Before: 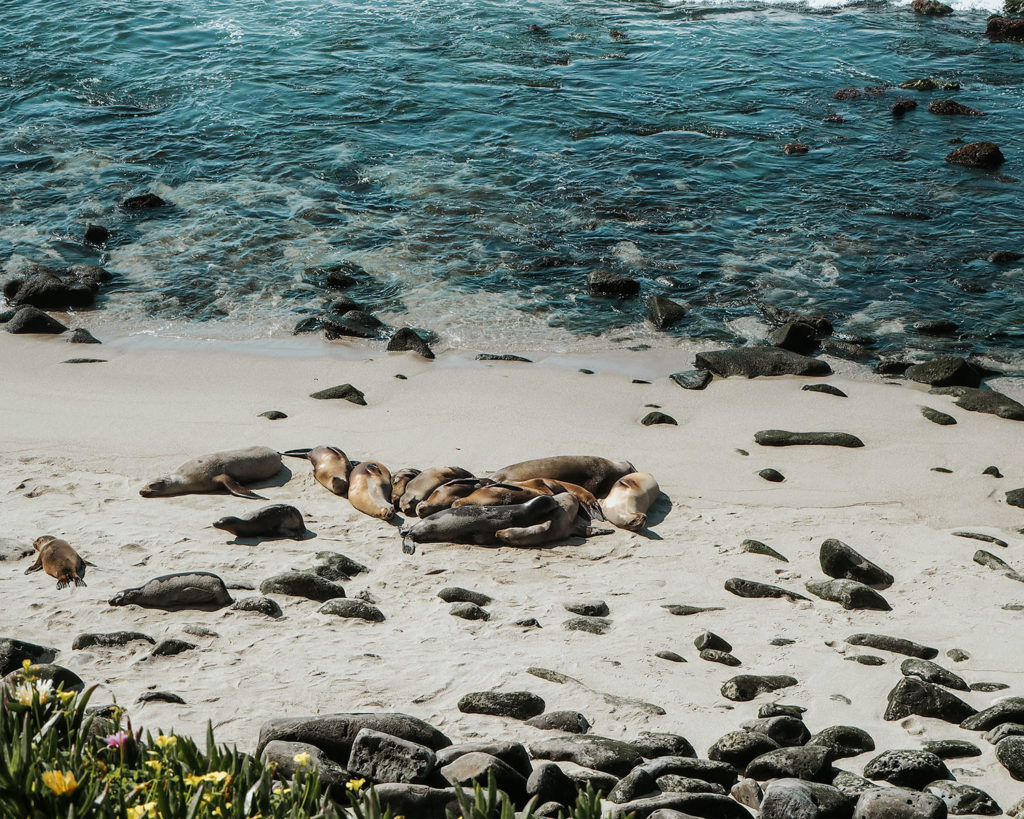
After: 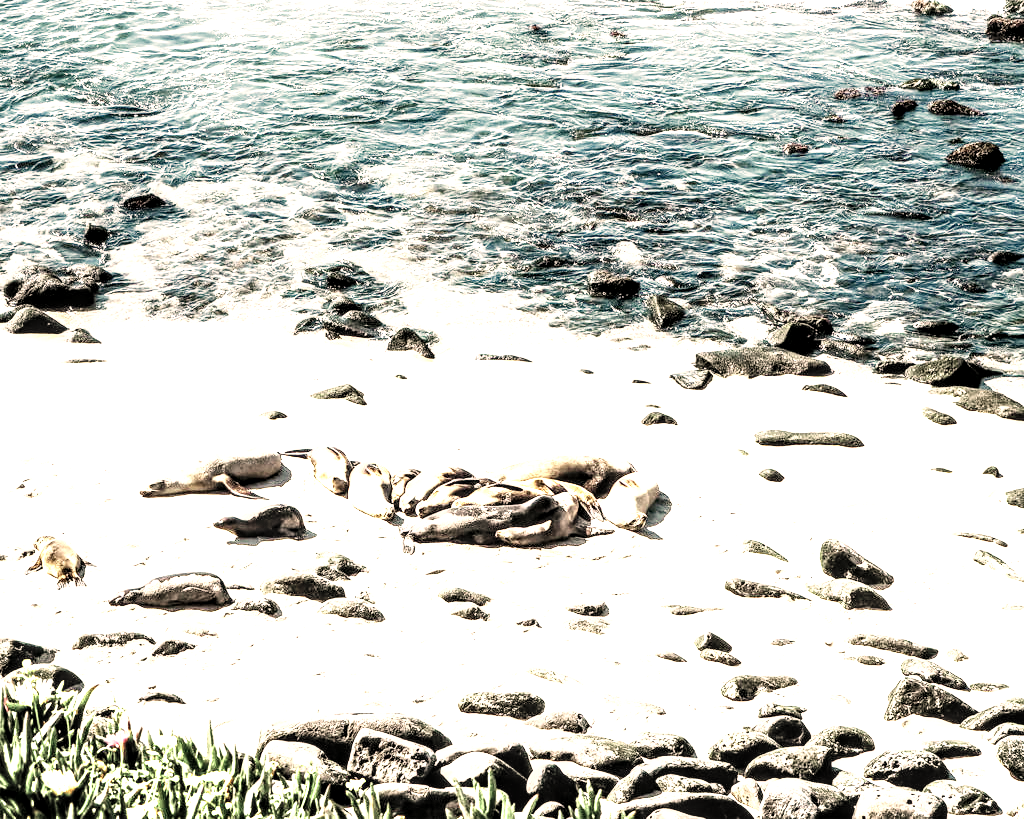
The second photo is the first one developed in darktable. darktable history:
contrast brightness saturation: contrast 0.07, brightness 0.18, saturation 0.4
color correction: highlights a* 21.88, highlights b* 22.25
color balance rgb: saturation formula JzAzBz (2021)
local contrast: detail 150%
sigmoid: contrast 1.8, skew -0.2, preserve hue 0%, red attenuation 0.1, red rotation 0.035, green attenuation 0.1, green rotation -0.017, blue attenuation 0.15, blue rotation -0.052, base primaries Rec2020
exposure: black level correction 0.001, exposure 1.84 EV, compensate highlight preservation false
color zones: curves: ch0 [(0.25, 0.667) (0.758, 0.368)]; ch1 [(0.215, 0.245) (0.761, 0.373)]; ch2 [(0.247, 0.554) (0.761, 0.436)]
